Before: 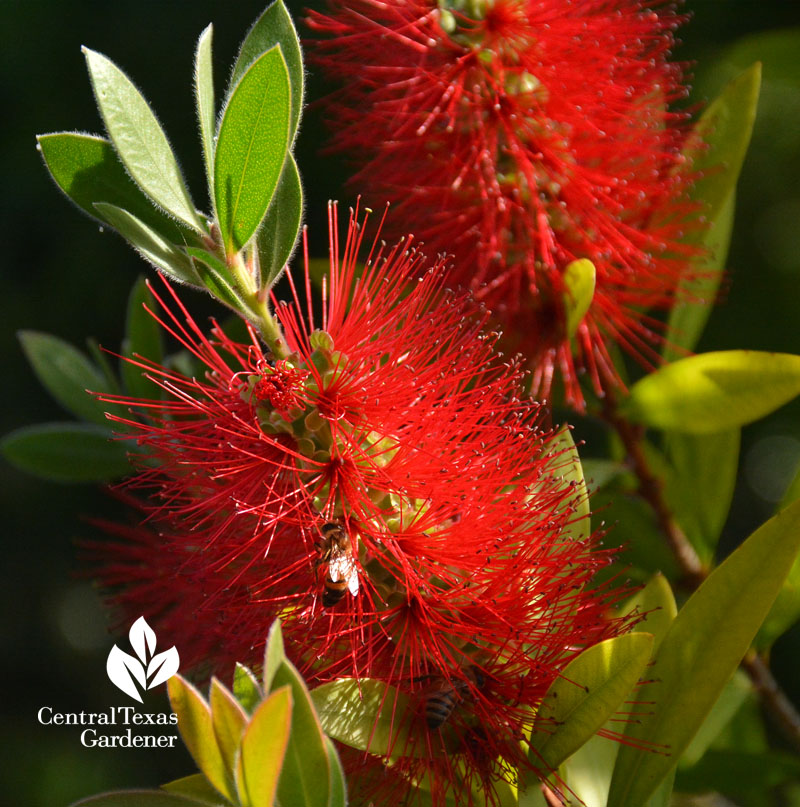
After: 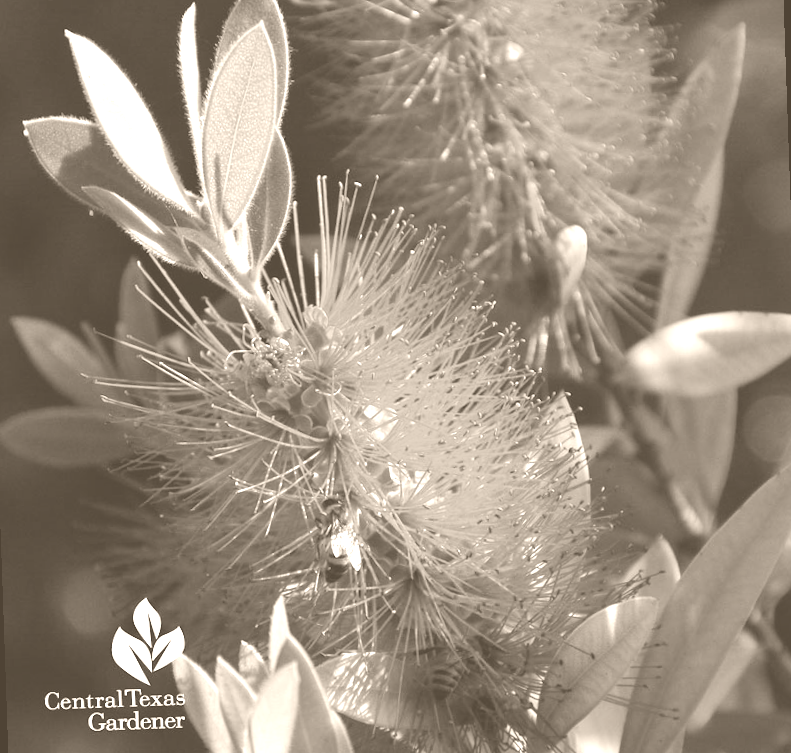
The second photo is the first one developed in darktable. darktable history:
colorize: hue 34.49°, saturation 35.33%, source mix 100%, version 1
rotate and perspective: rotation -2°, crop left 0.022, crop right 0.978, crop top 0.049, crop bottom 0.951
color correction: highlights a* 9.03, highlights b* 8.71, shadows a* 40, shadows b* 40, saturation 0.8
